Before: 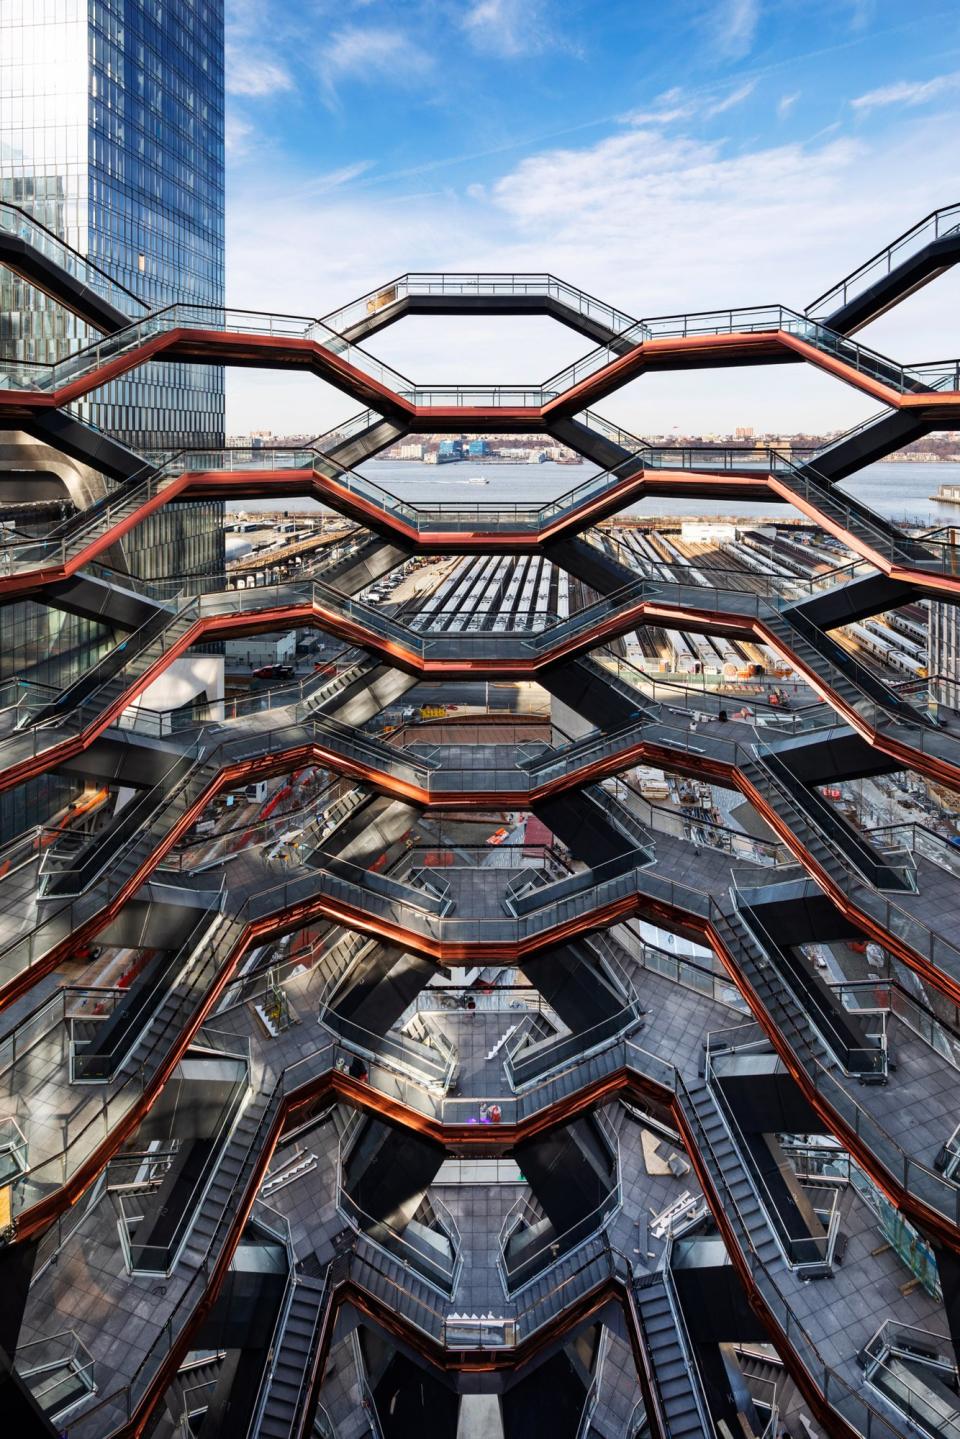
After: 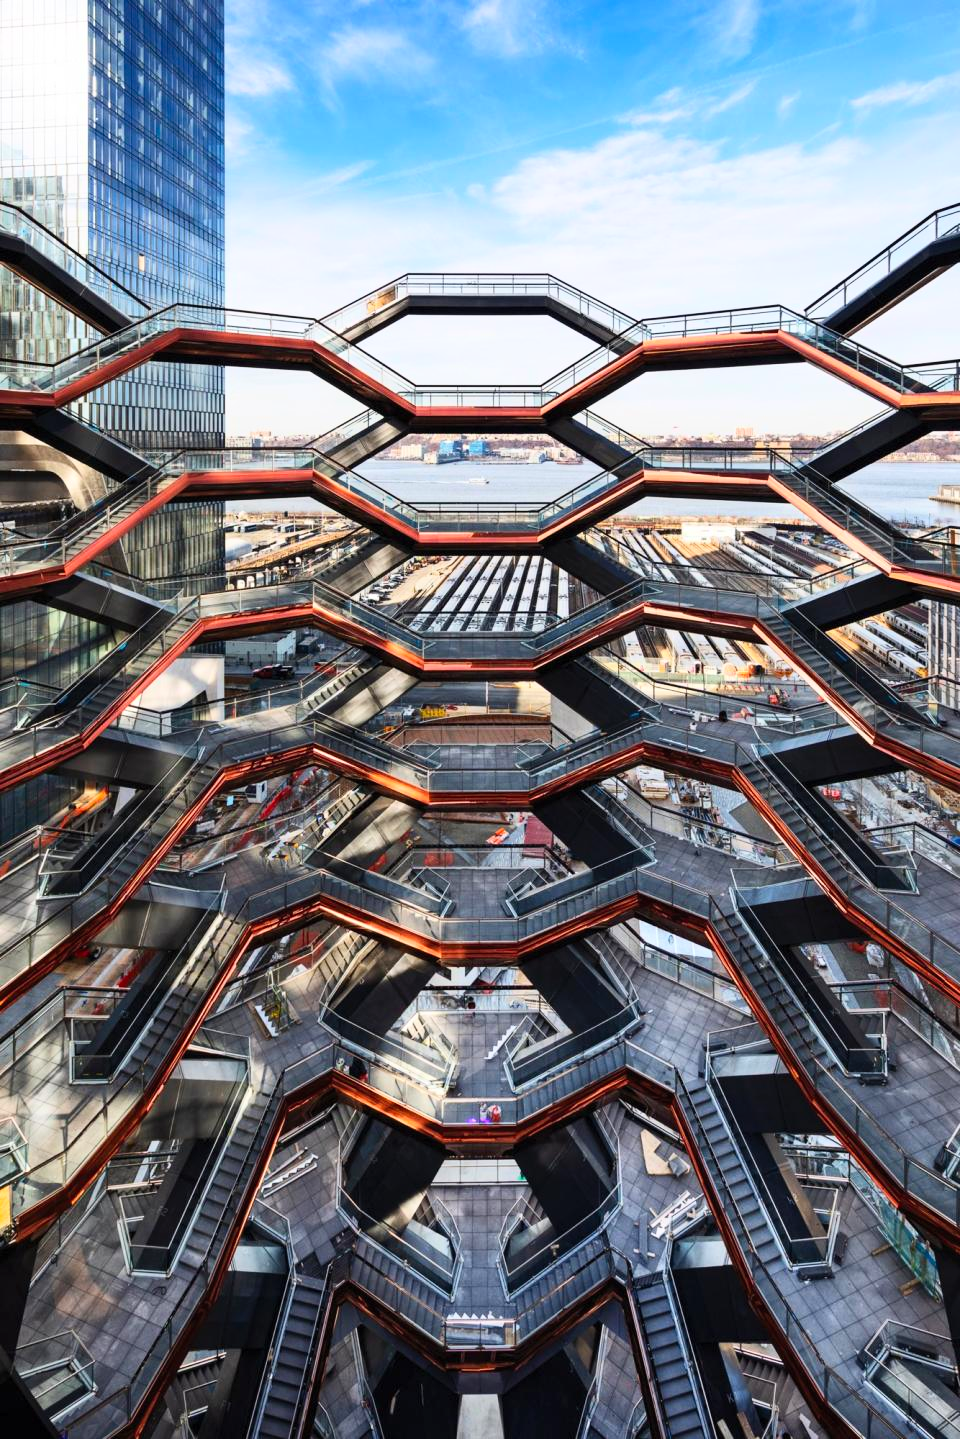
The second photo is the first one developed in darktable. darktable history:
contrast brightness saturation: contrast 0.199, brightness 0.156, saturation 0.216
